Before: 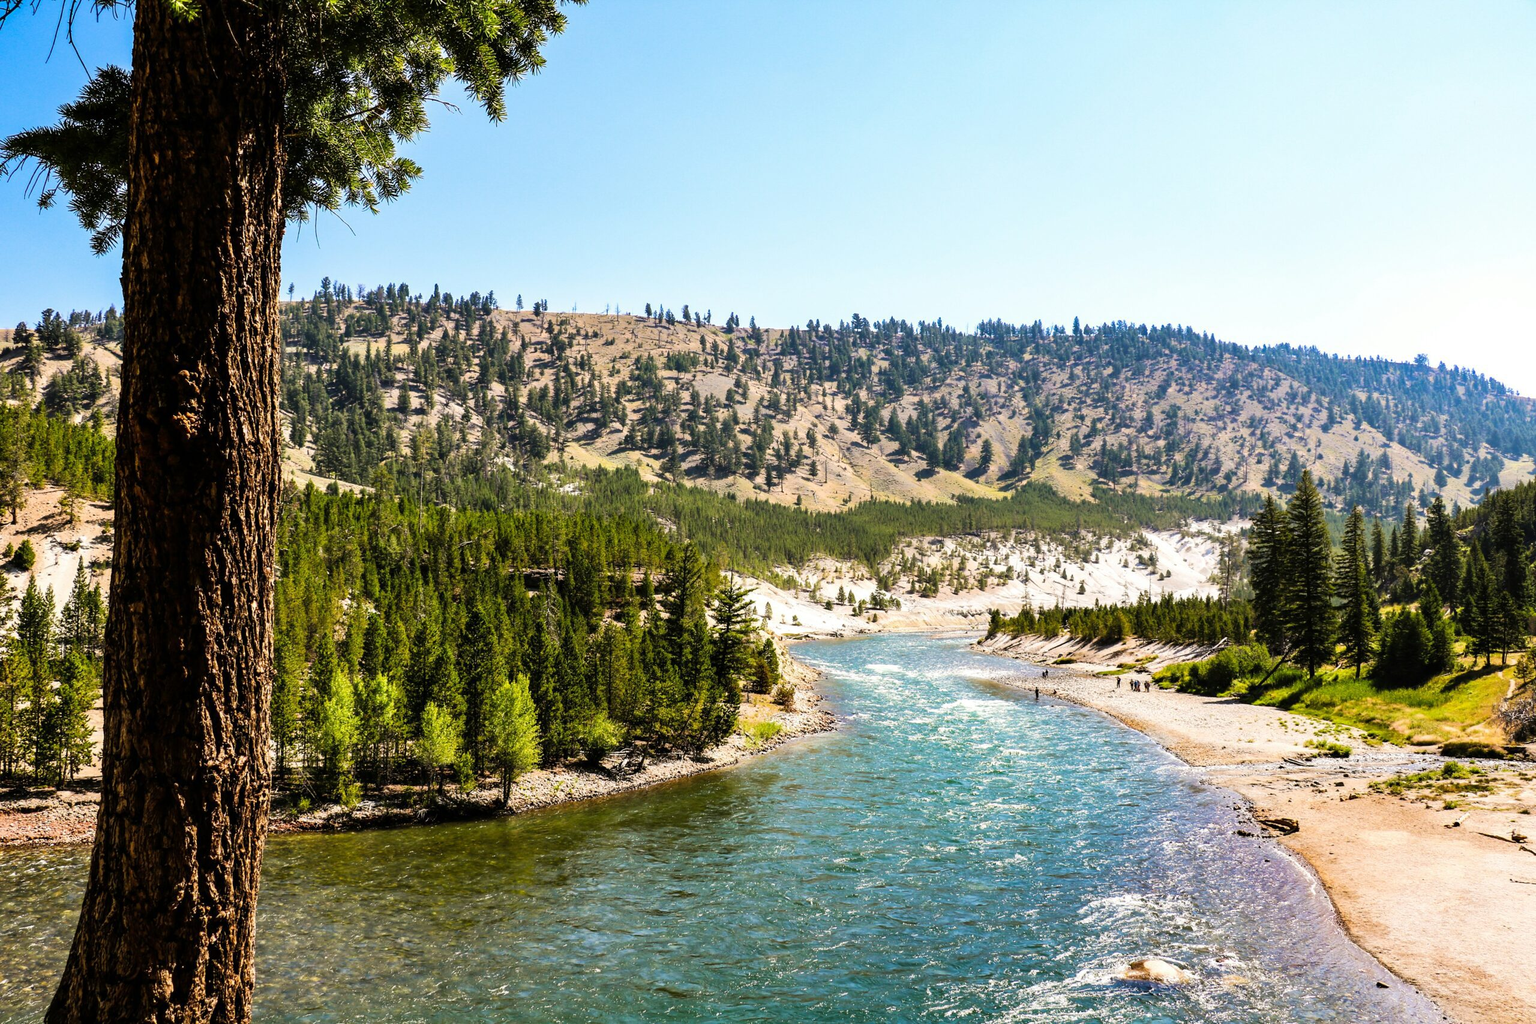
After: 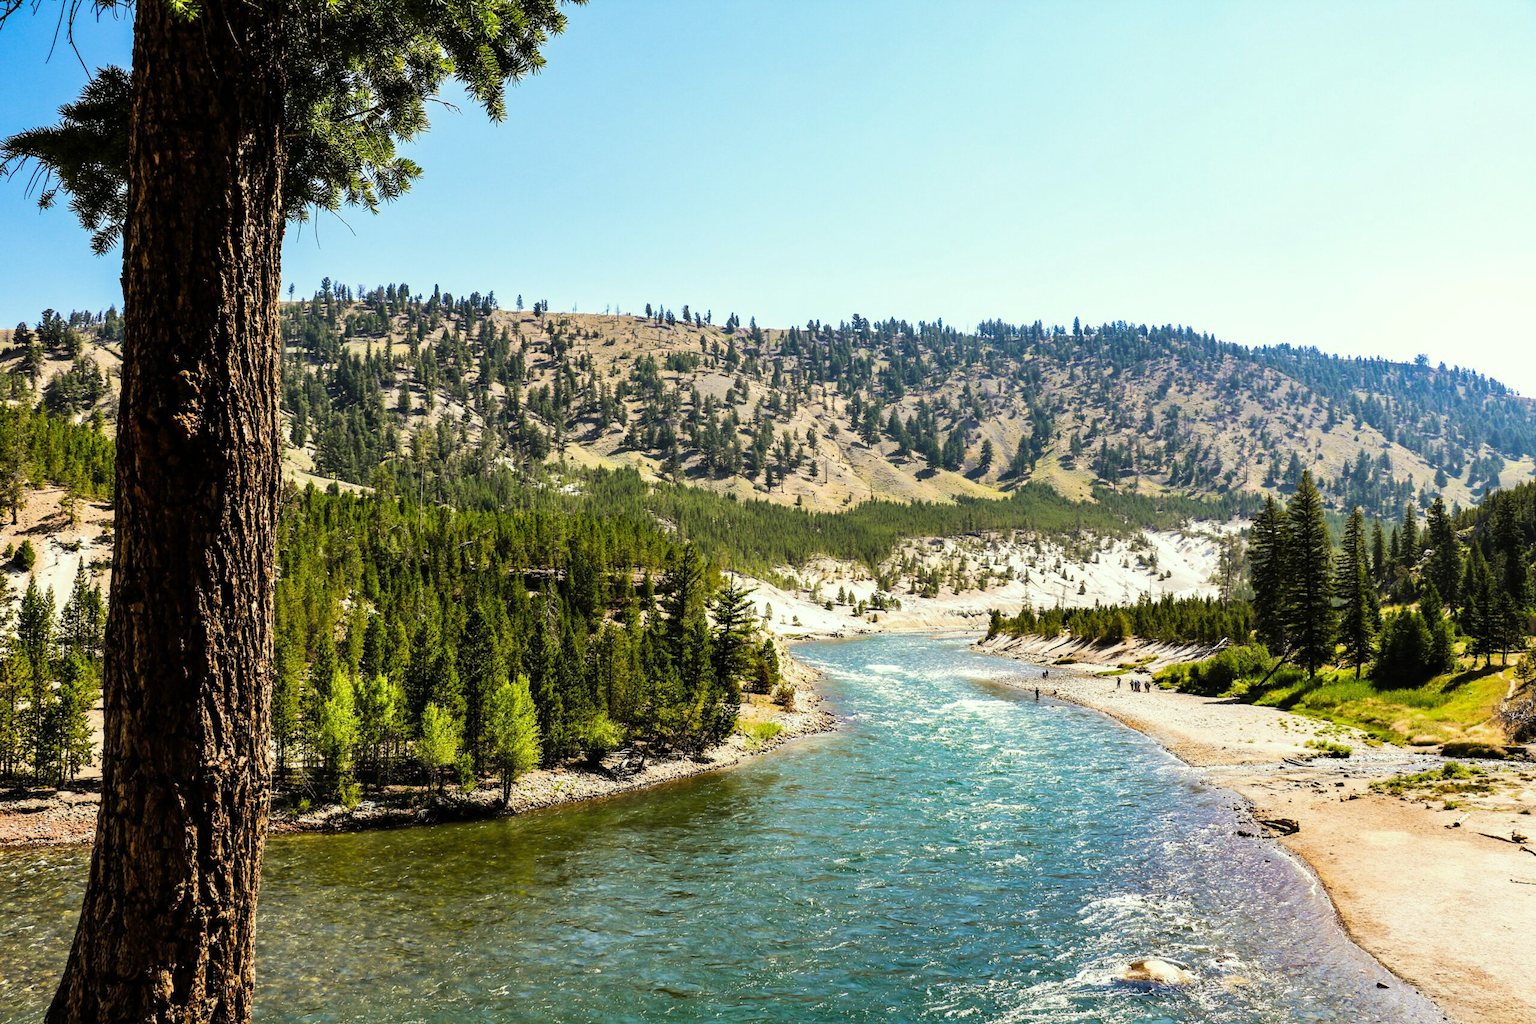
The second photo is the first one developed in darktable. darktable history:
color correction: highlights a* -4.8, highlights b* 5.04, saturation 0.952
